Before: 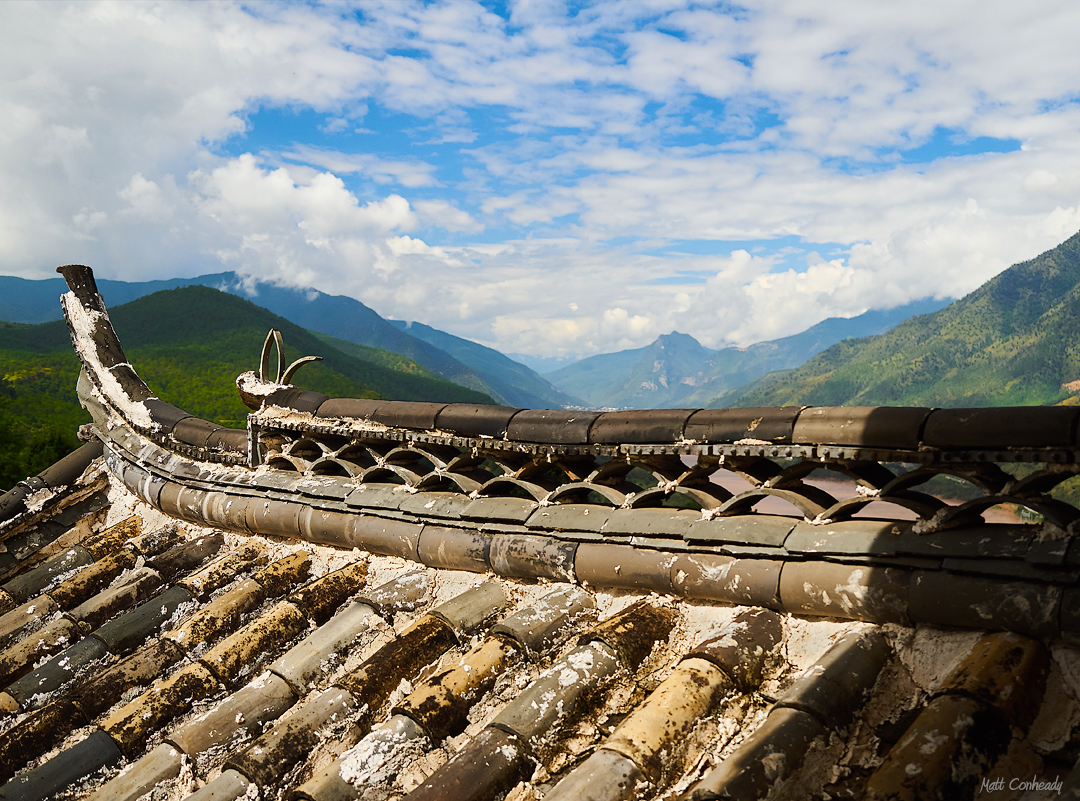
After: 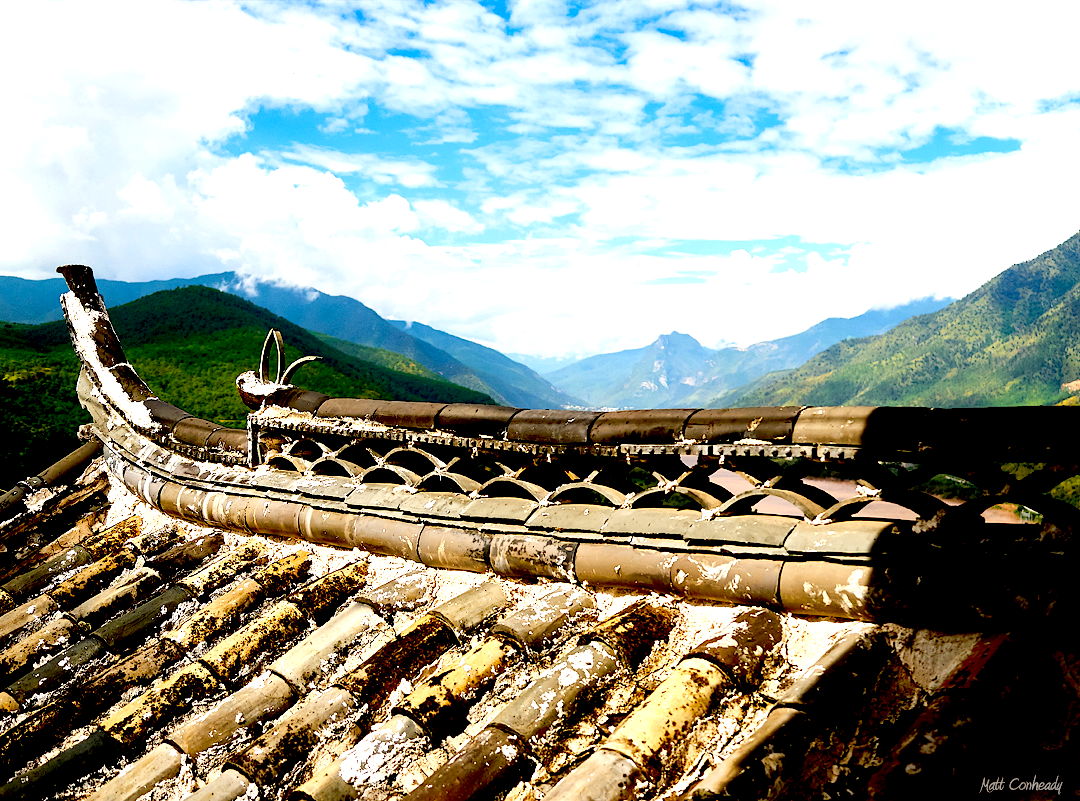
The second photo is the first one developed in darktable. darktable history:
exposure: black level correction 0.036, exposure 0.902 EV, compensate highlight preservation false
